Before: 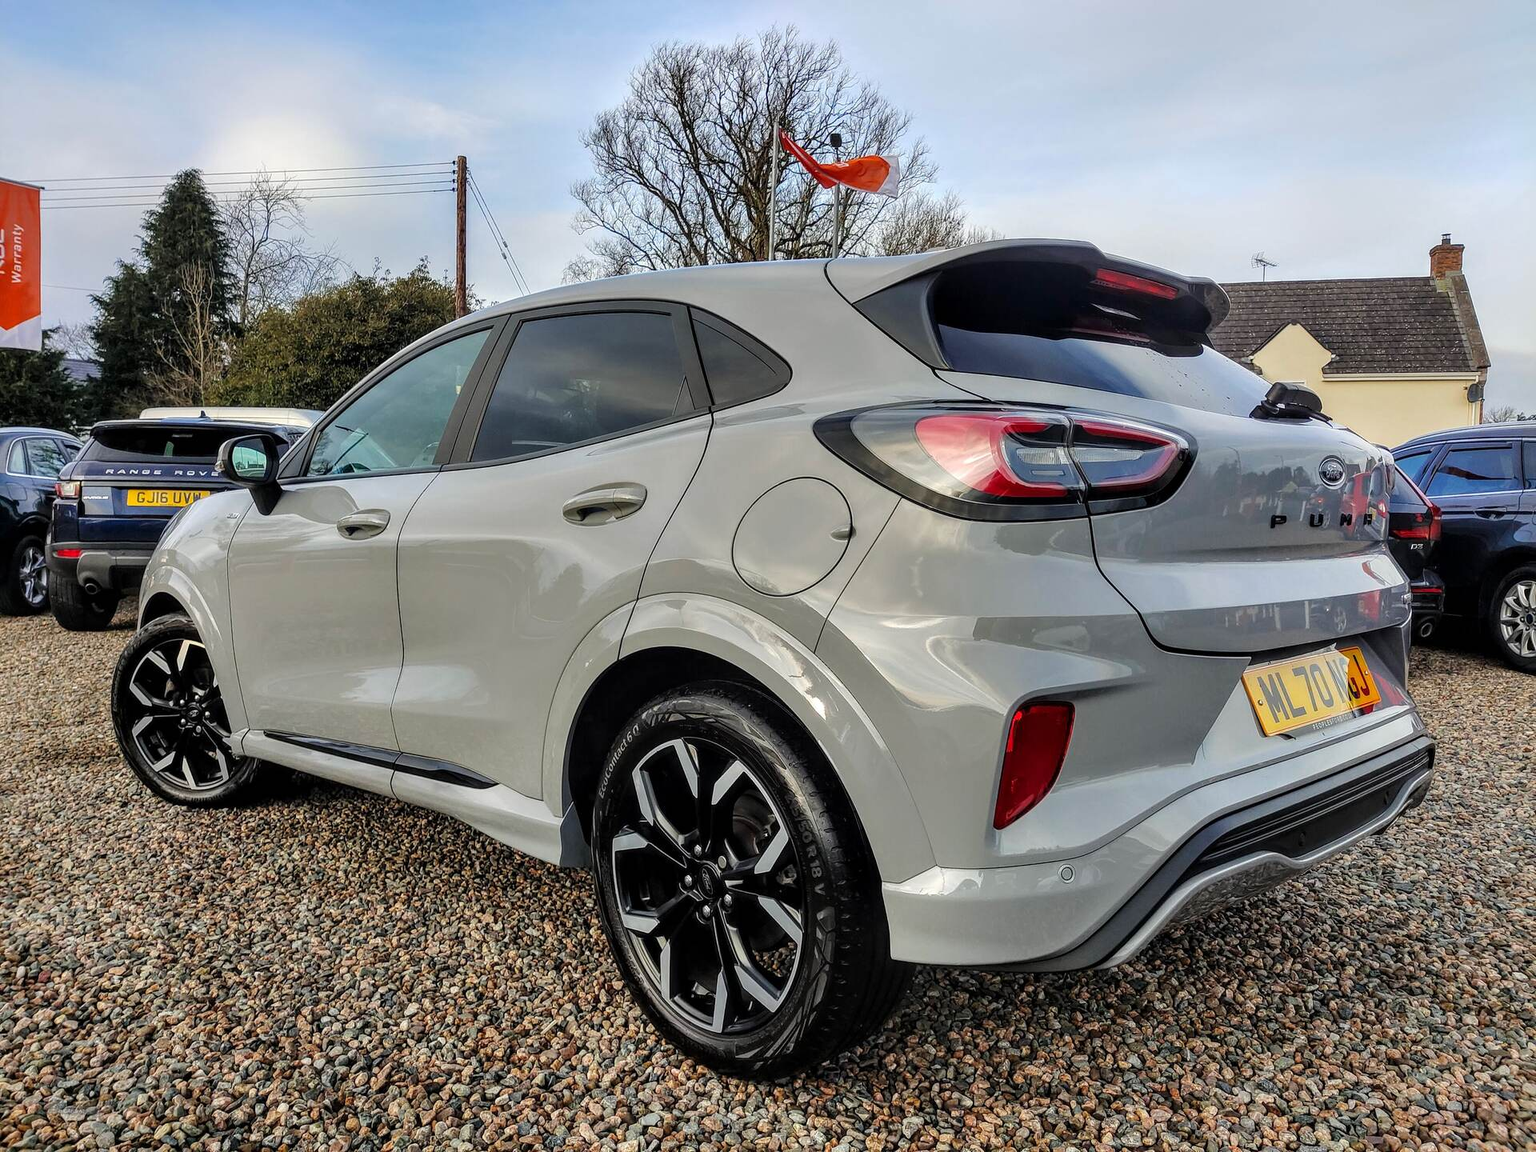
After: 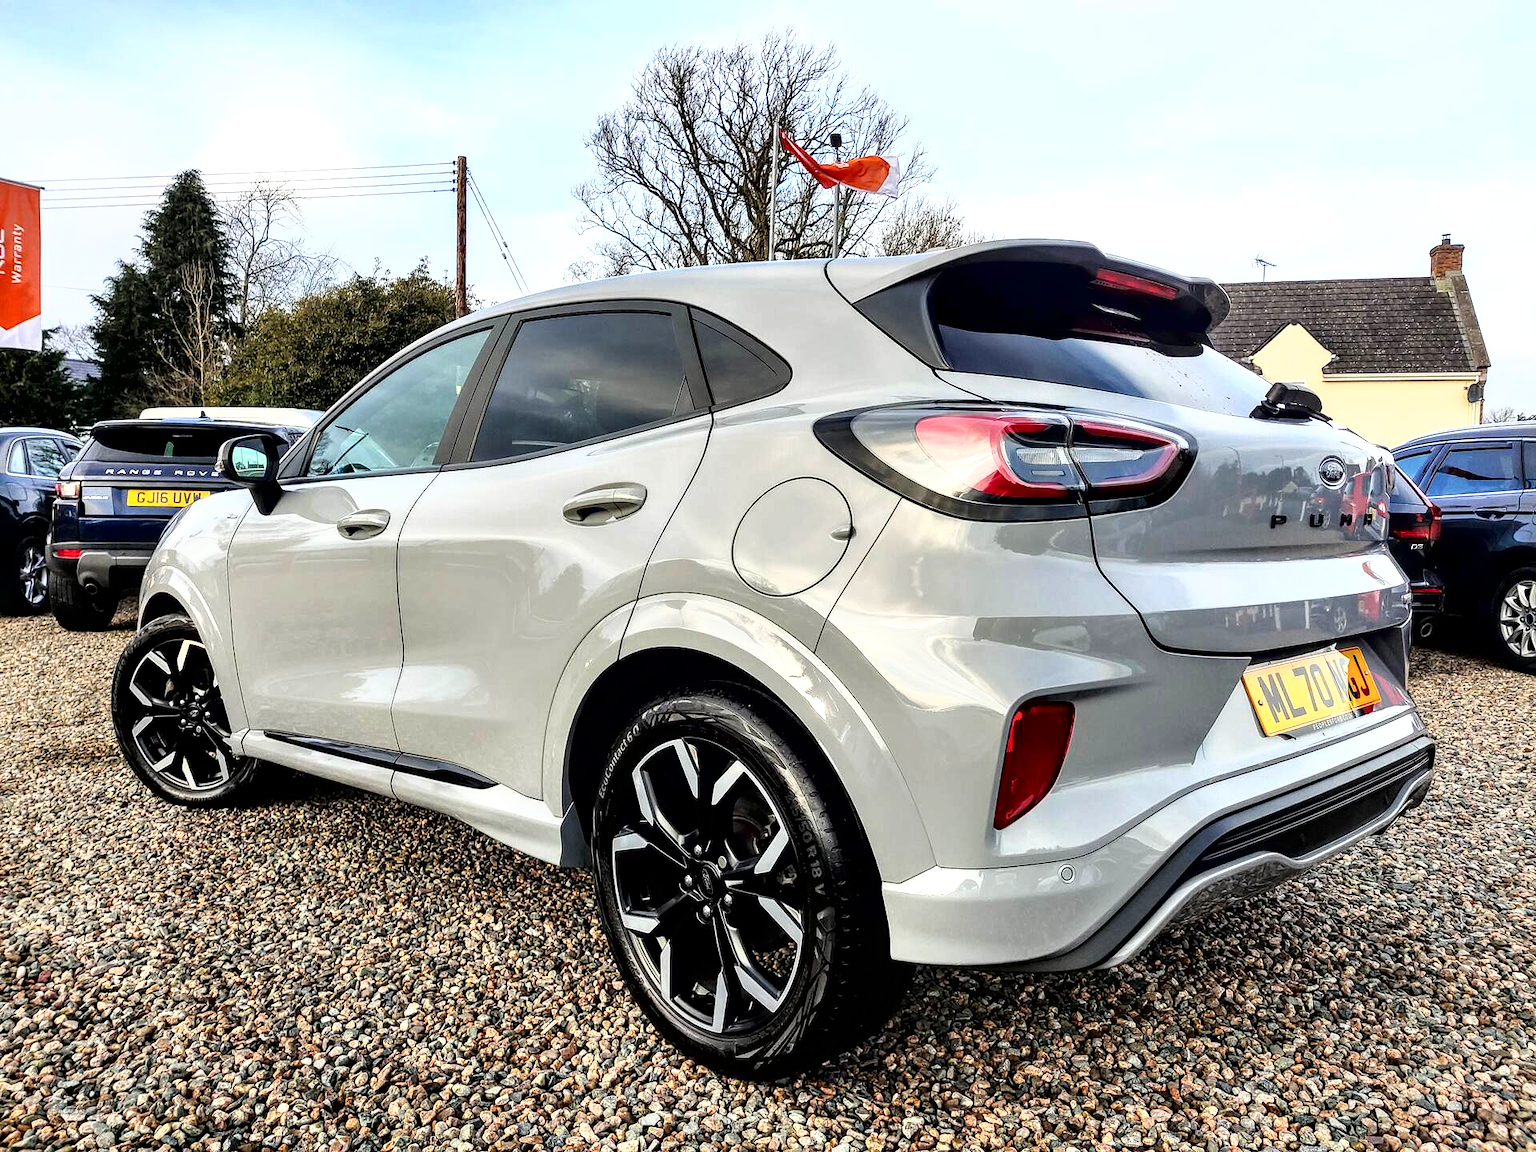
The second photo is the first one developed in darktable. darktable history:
tone curve: curves: ch0 [(0, 0) (0.003, 0) (0.011, 0.001) (0.025, 0.003) (0.044, 0.004) (0.069, 0.007) (0.1, 0.01) (0.136, 0.033) (0.177, 0.082) (0.224, 0.141) (0.277, 0.208) (0.335, 0.282) (0.399, 0.363) (0.468, 0.451) (0.543, 0.545) (0.623, 0.647) (0.709, 0.756) (0.801, 0.87) (0.898, 0.972) (1, 1)], color space Lab, independent channels, preserve colors none
exposure: exposure 0.61 EV, compensate highlight preservation false
